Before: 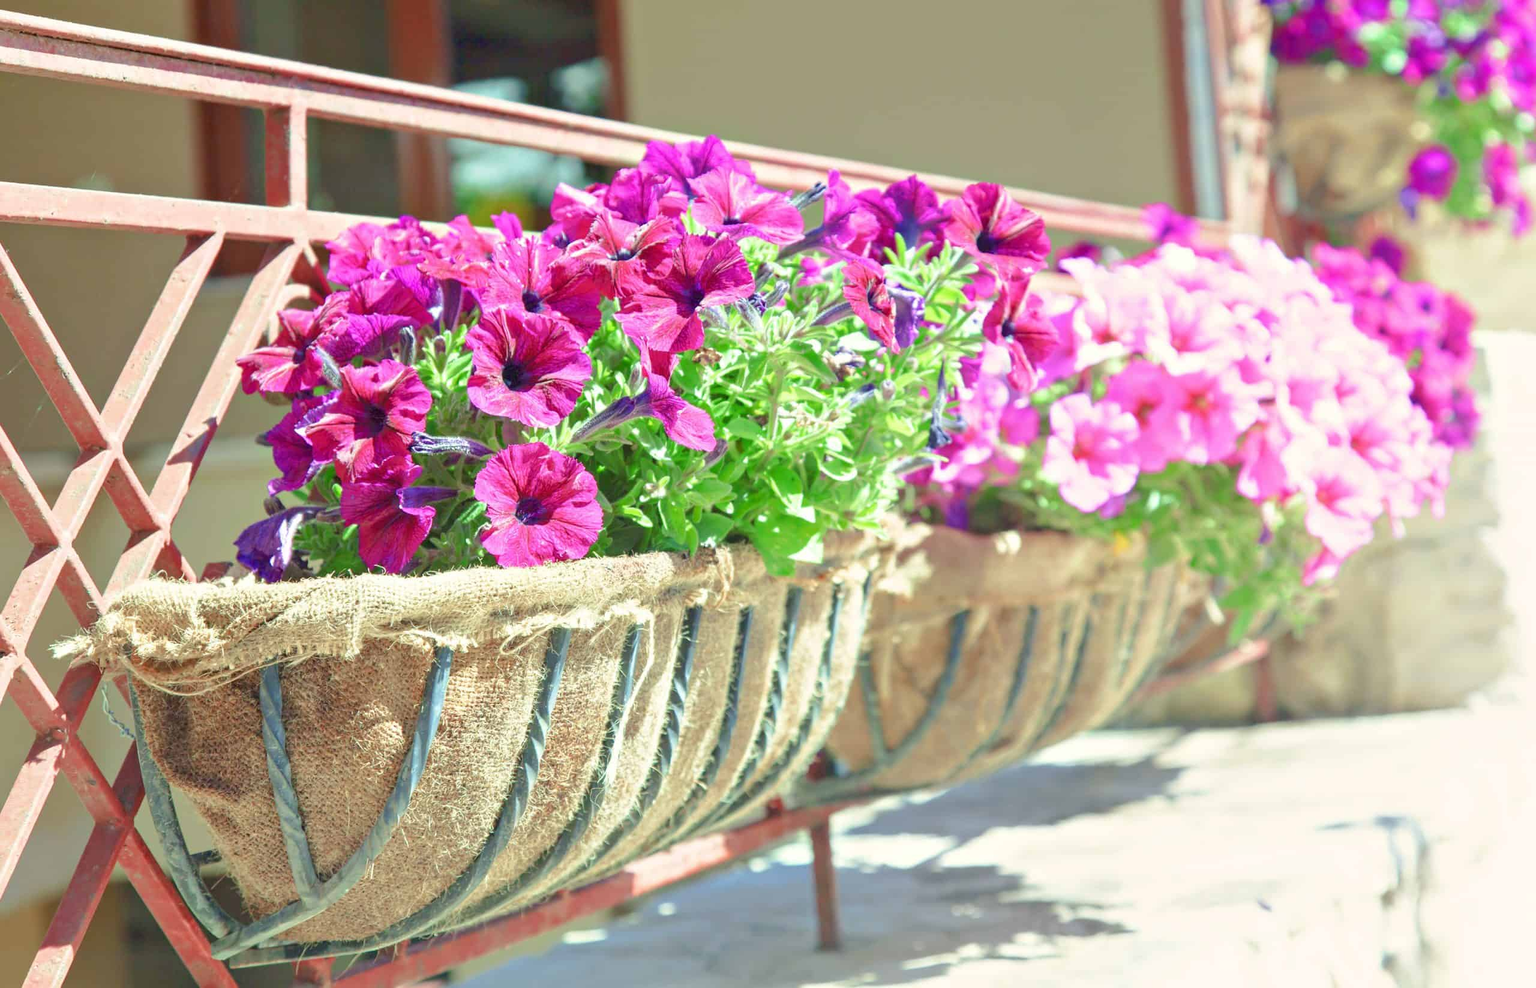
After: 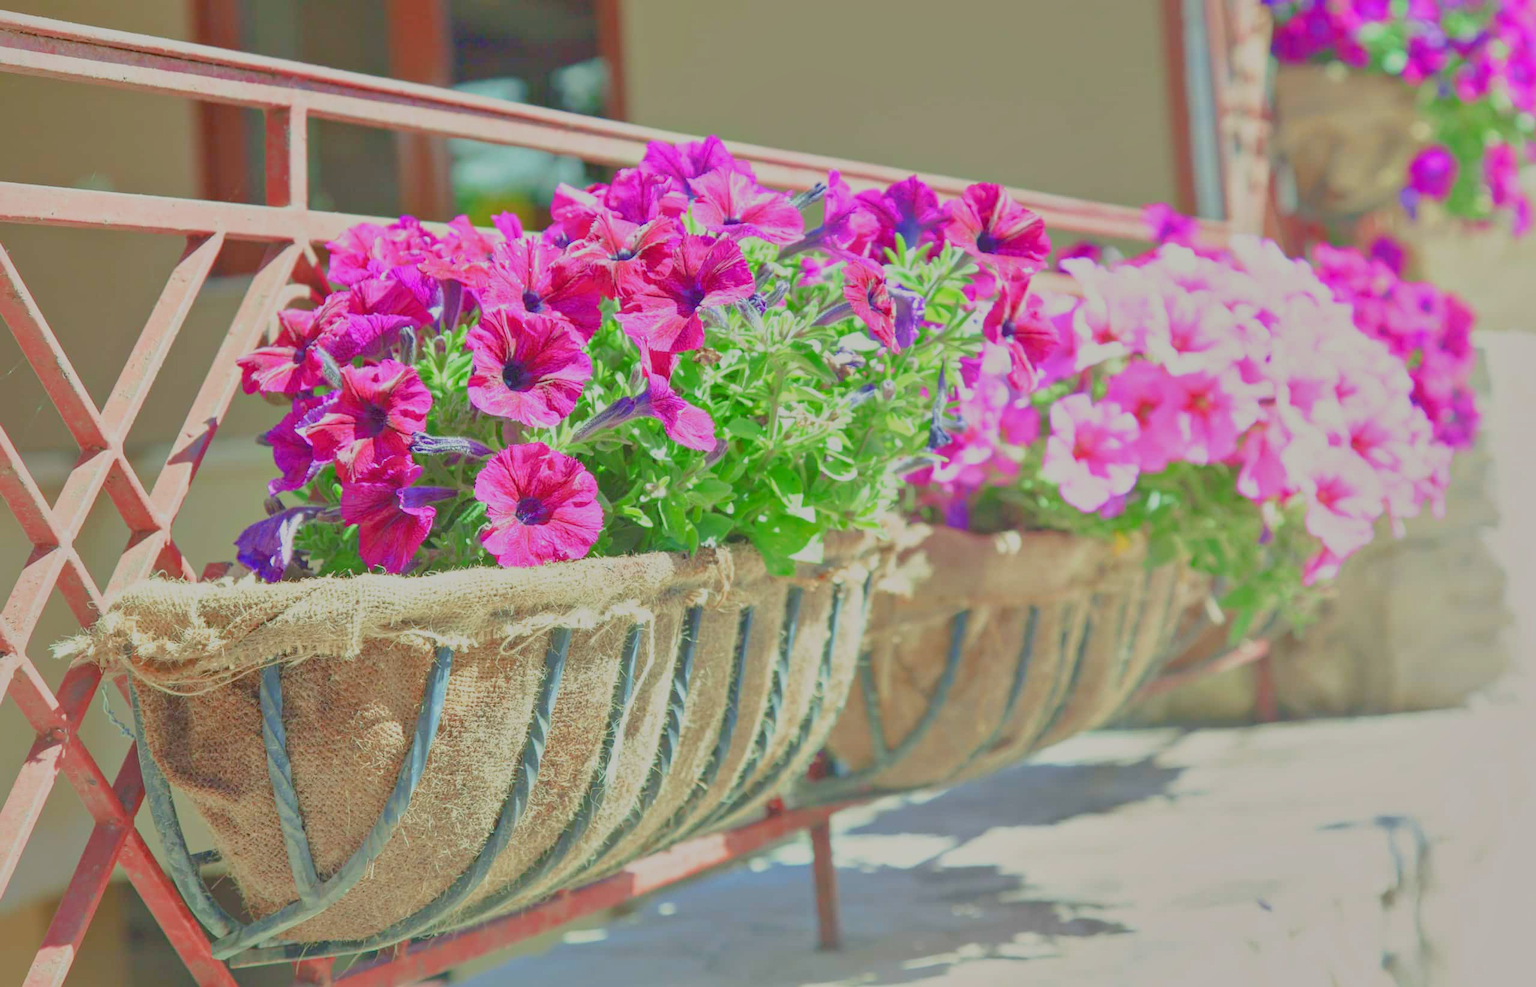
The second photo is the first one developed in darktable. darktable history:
shadows and highlights: on, module defaults
color balance rgb: contrast -30%
